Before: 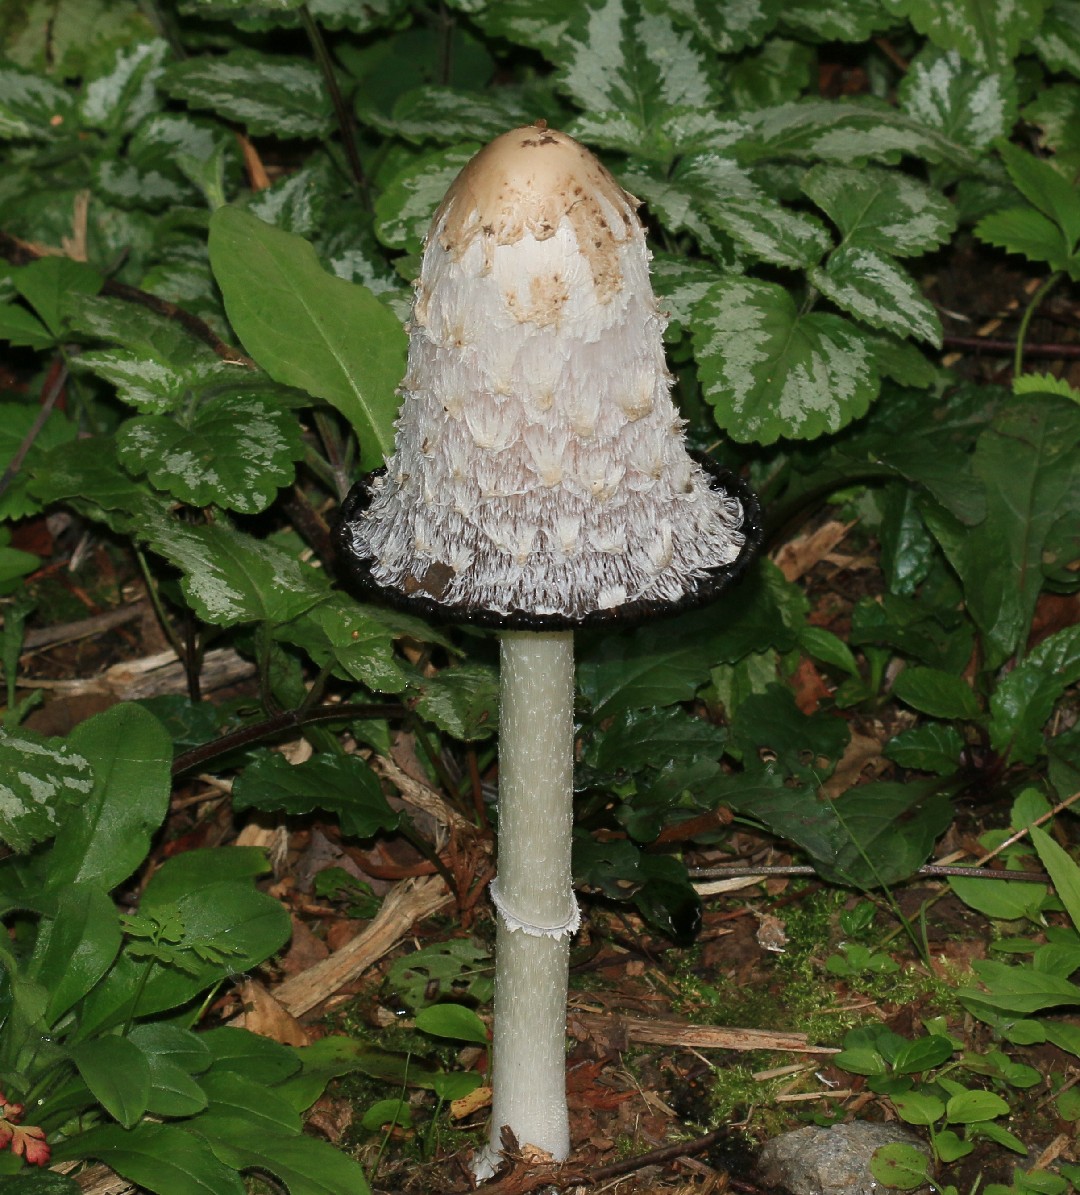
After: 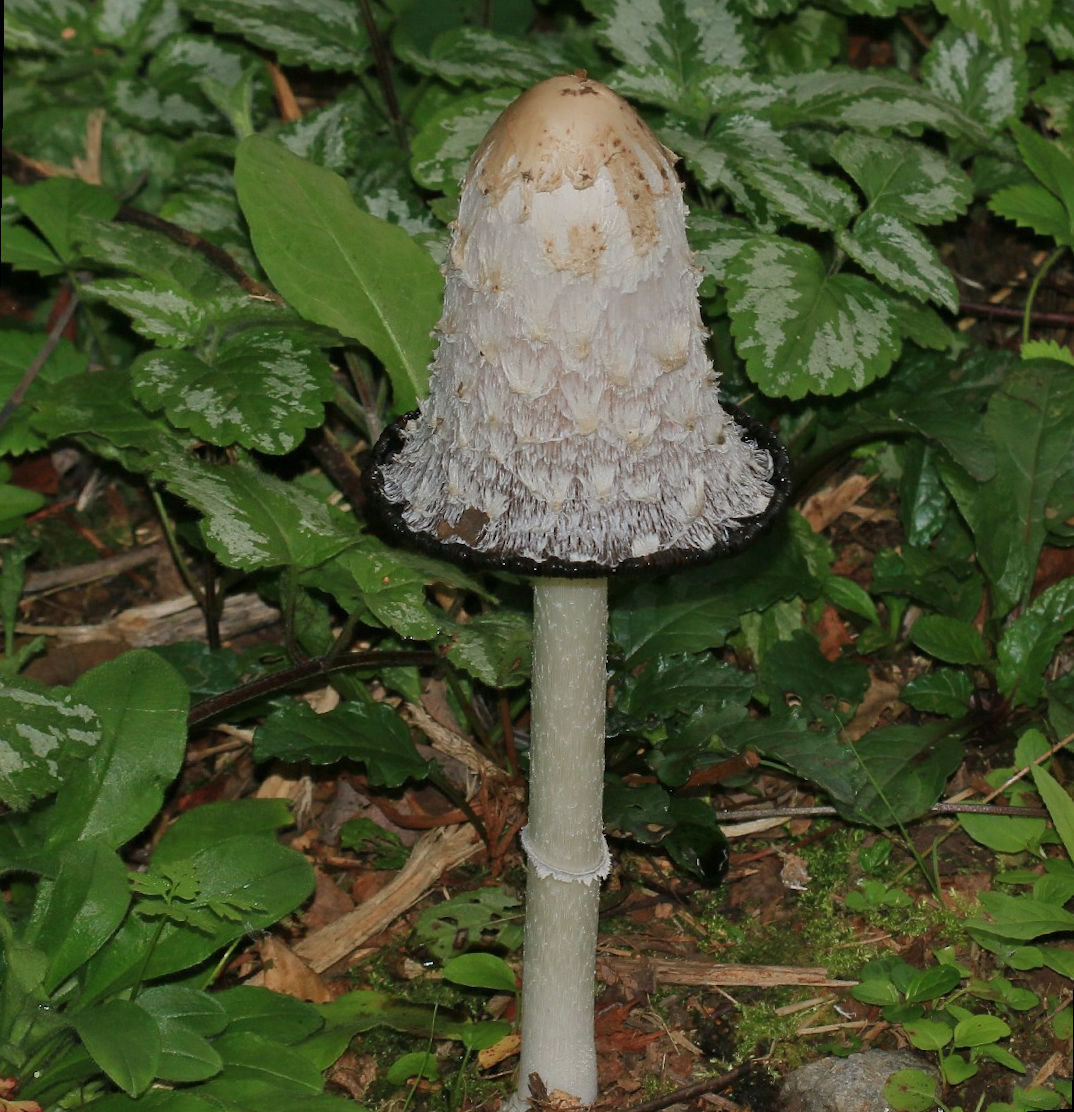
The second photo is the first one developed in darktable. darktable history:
rotate and perspective: rotation 0.679°, lens shift (horizontal) 0.136, crop left 0.009, crop right 0.991, crop top 0.078, crop bottom 0.95
tone equalizer: -8 EV 0.25 EV, -7 EV 0.417 EV, -6 EV 0.417 EV, -5 EV 0.25 EV, -3 EV -0.25 EV, -2 EV -0.417 EV, -1 EV -0.417 EV, +0 EV -0.25 EV, edges refinement/feathering 500, mask exposure compensation -1.57 EV, preserve details guided filter
